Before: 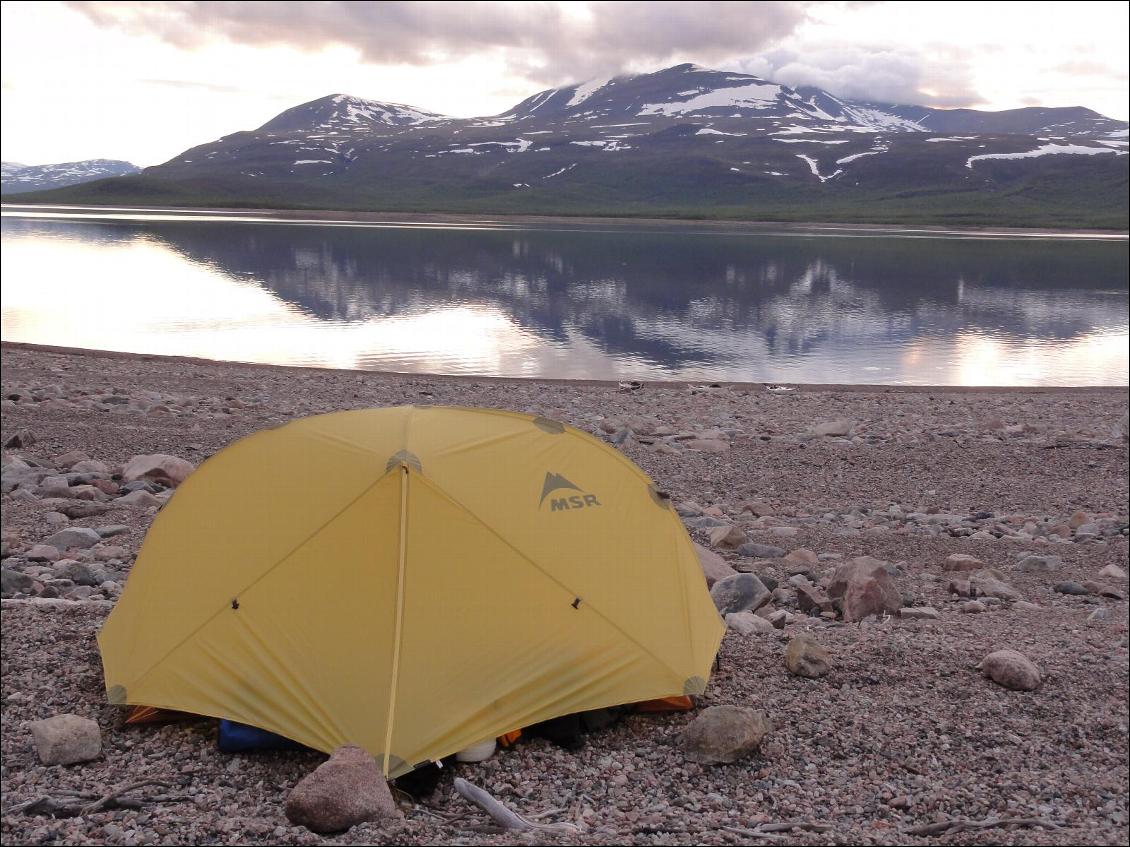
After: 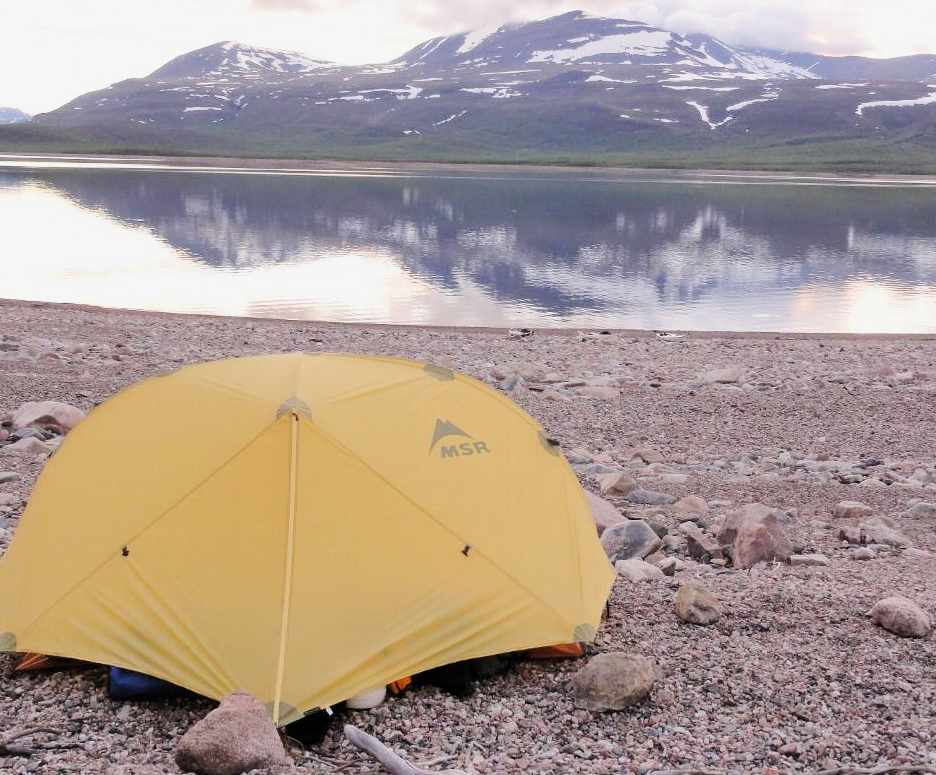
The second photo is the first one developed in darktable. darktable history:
filmic rgb: black relative exposure -7.65 EV, white relative exposure 4.56 EV, hardness 3.61, contrast 1.05
exposure: black level correction 0, exposure 1.173 EV, compensate exposure bias true, compensate highlight preservation false
crop: left 9.807%, top 6.259%, right 7.334%, bottom 2.177%
